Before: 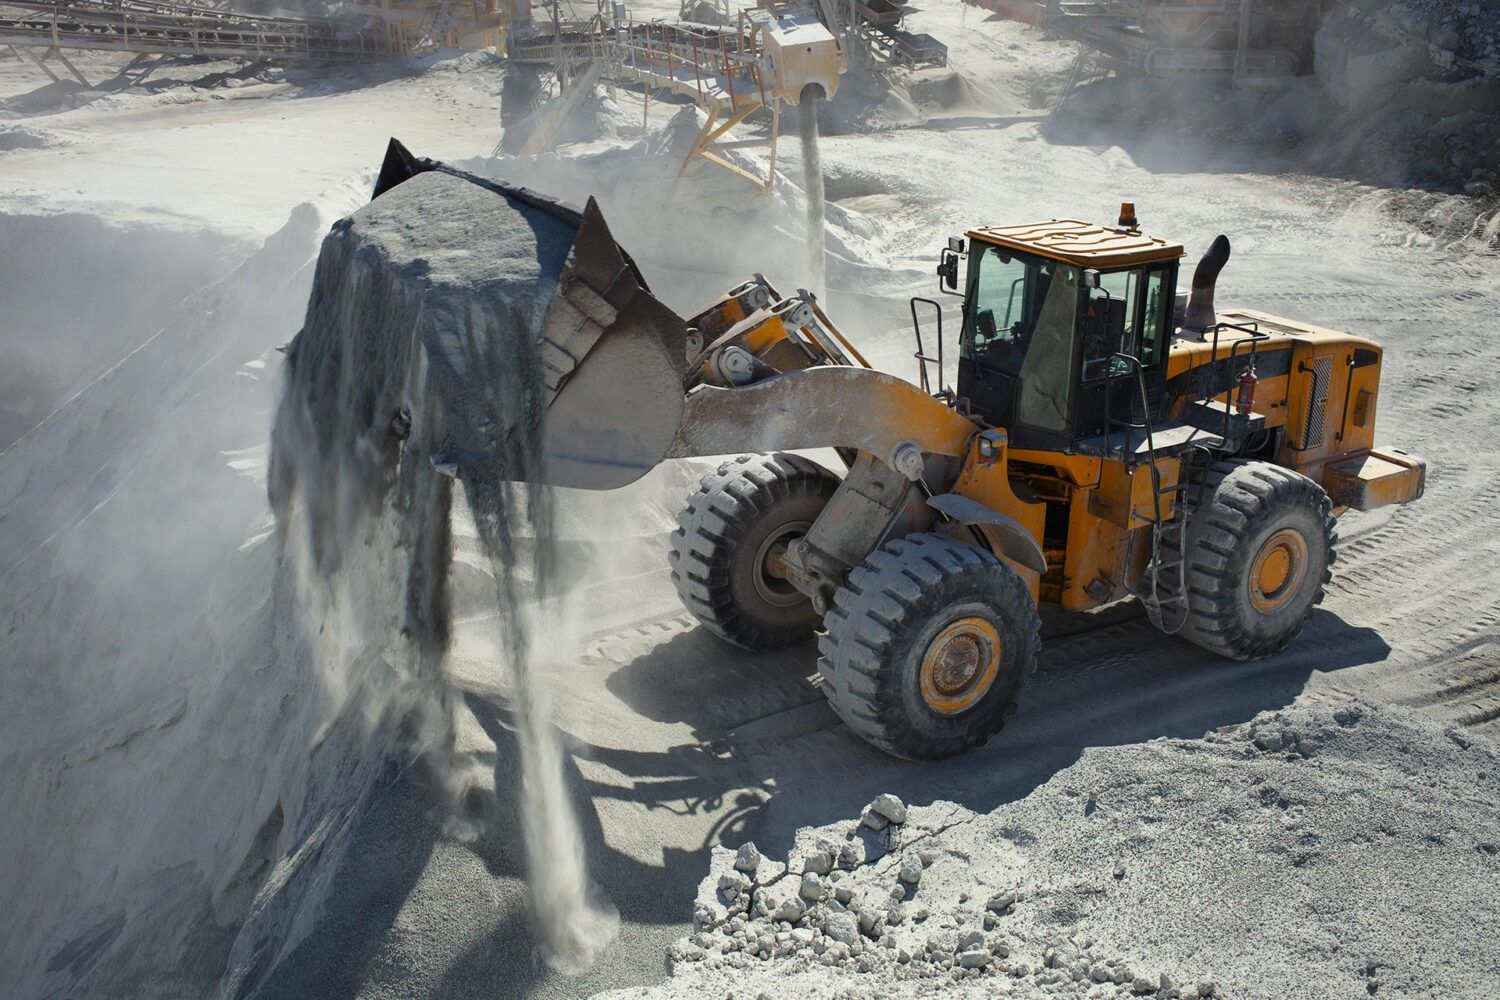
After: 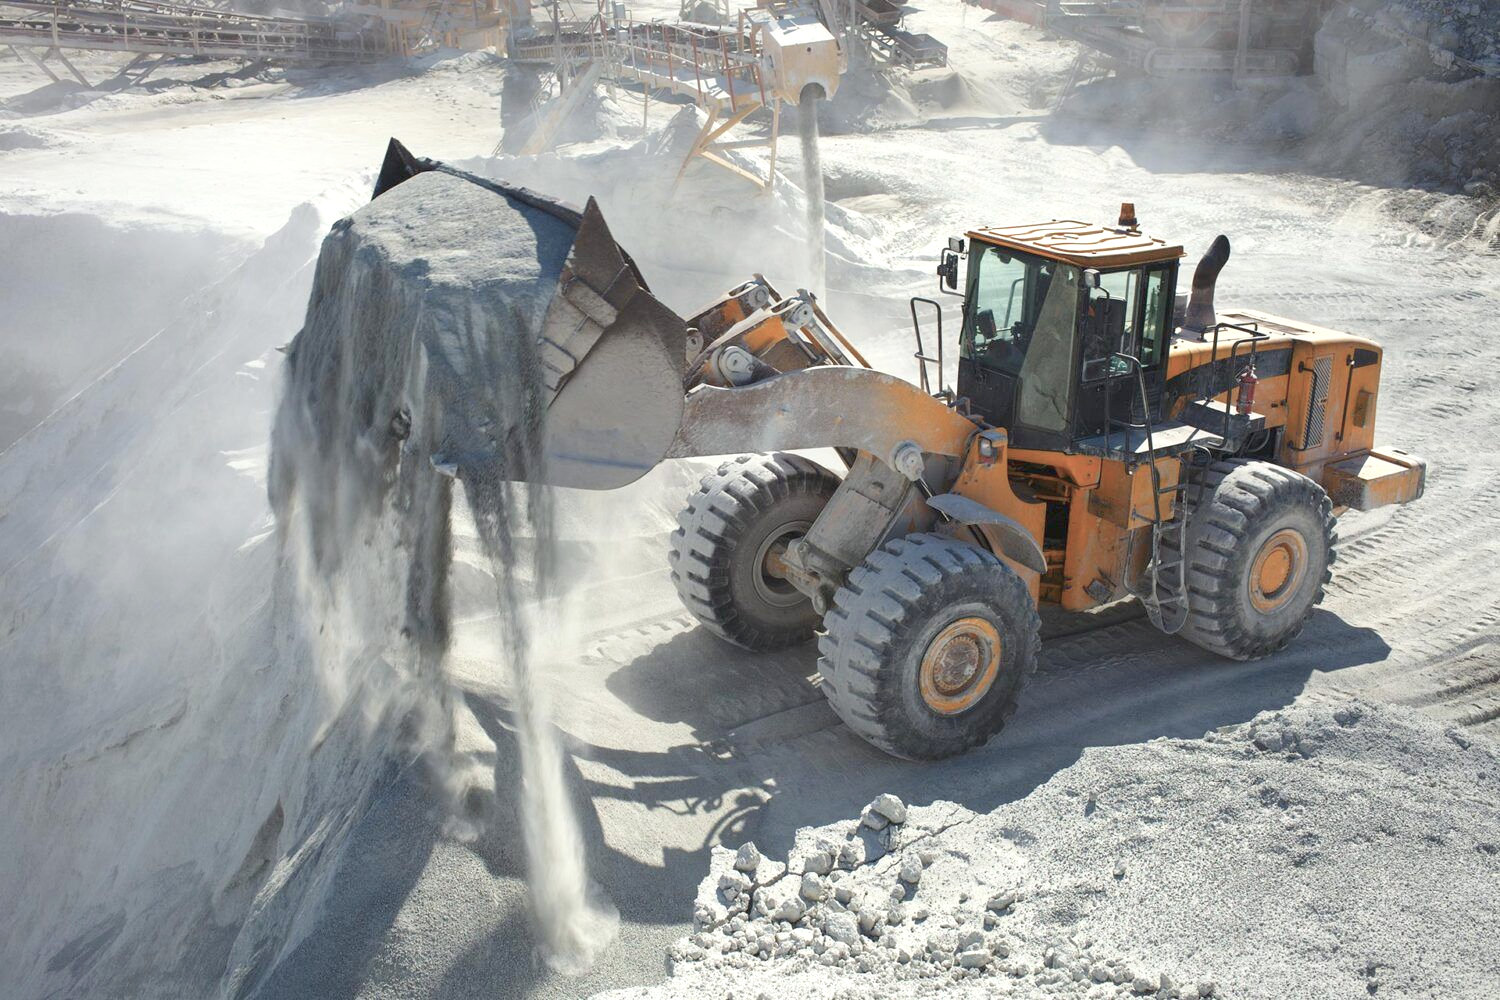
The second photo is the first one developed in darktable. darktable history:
exposure: black level correction 0, exposure 1.1 EV, compensate exposure bias true, compensate highlight preservation false
color balance rgb: perceptual saturation grading › global saturation -27.94%, hue shift -2.27°, contrast -21.26%
